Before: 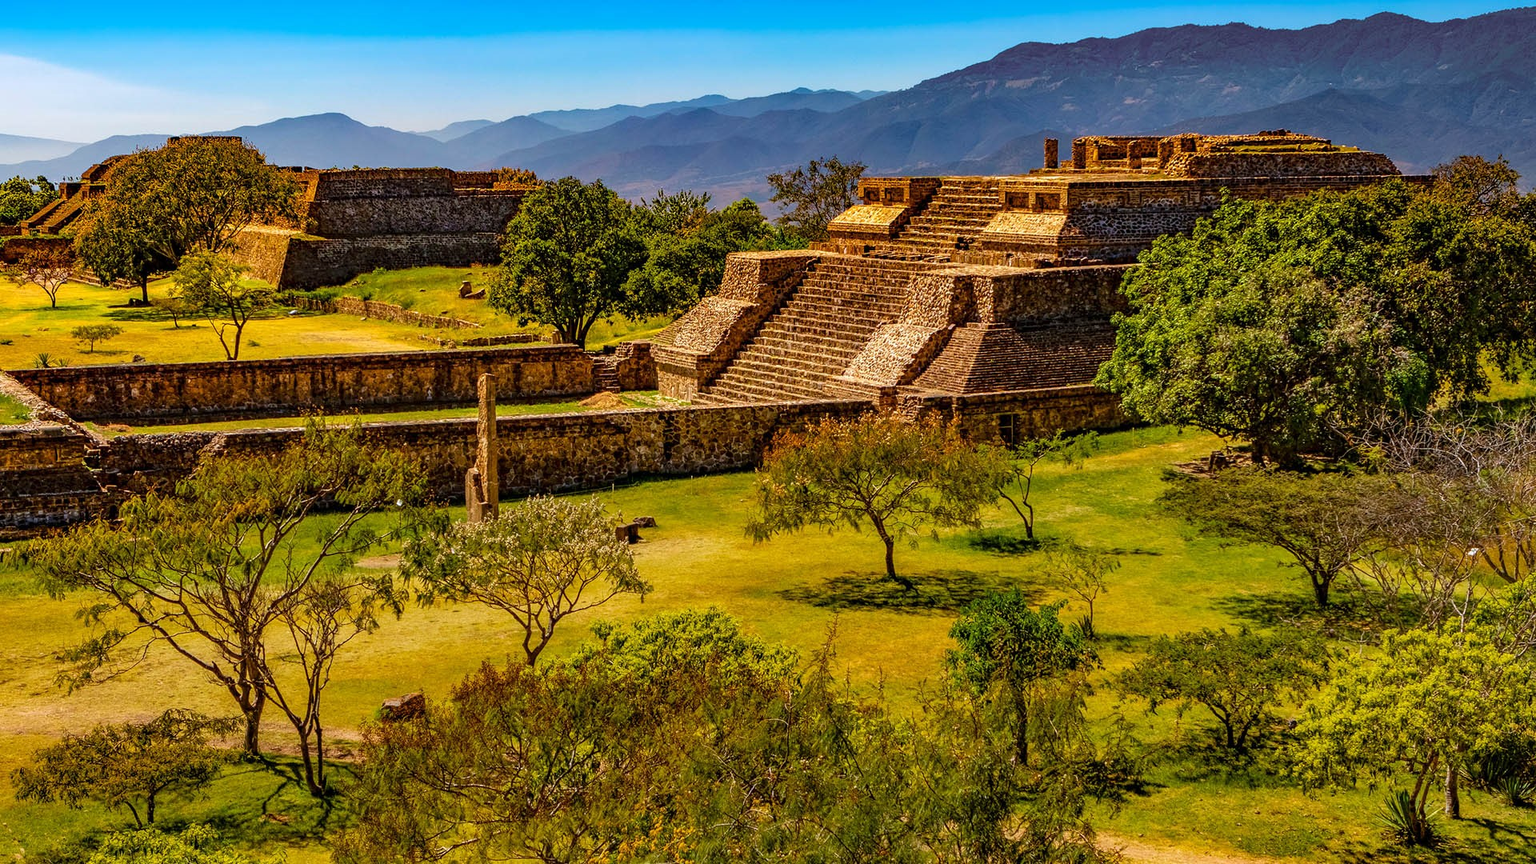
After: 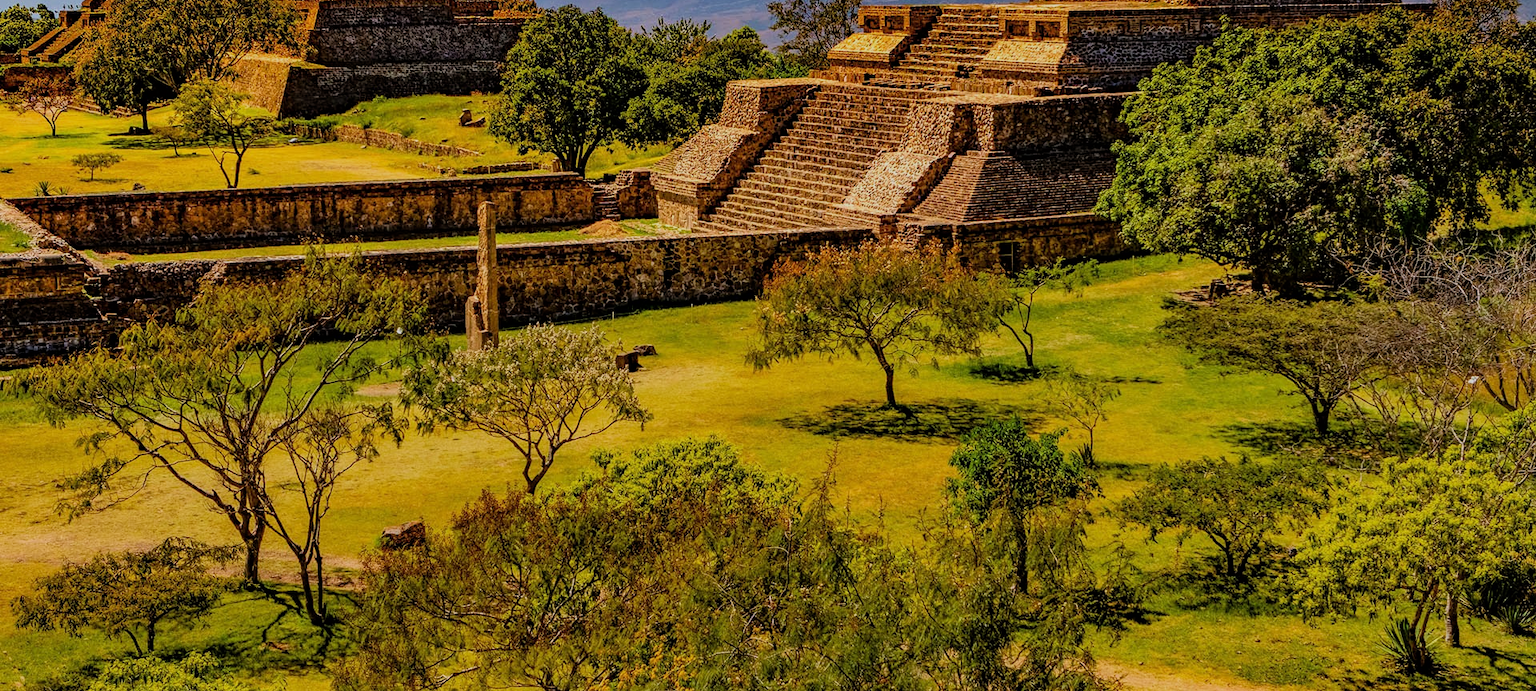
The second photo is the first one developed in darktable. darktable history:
crop and rotate: top 19.998%
filmic rgb: black relative exposure -7.65 EV, white relative exposure 4.56 EV, hardness 3.61, color science v6 (2022)
